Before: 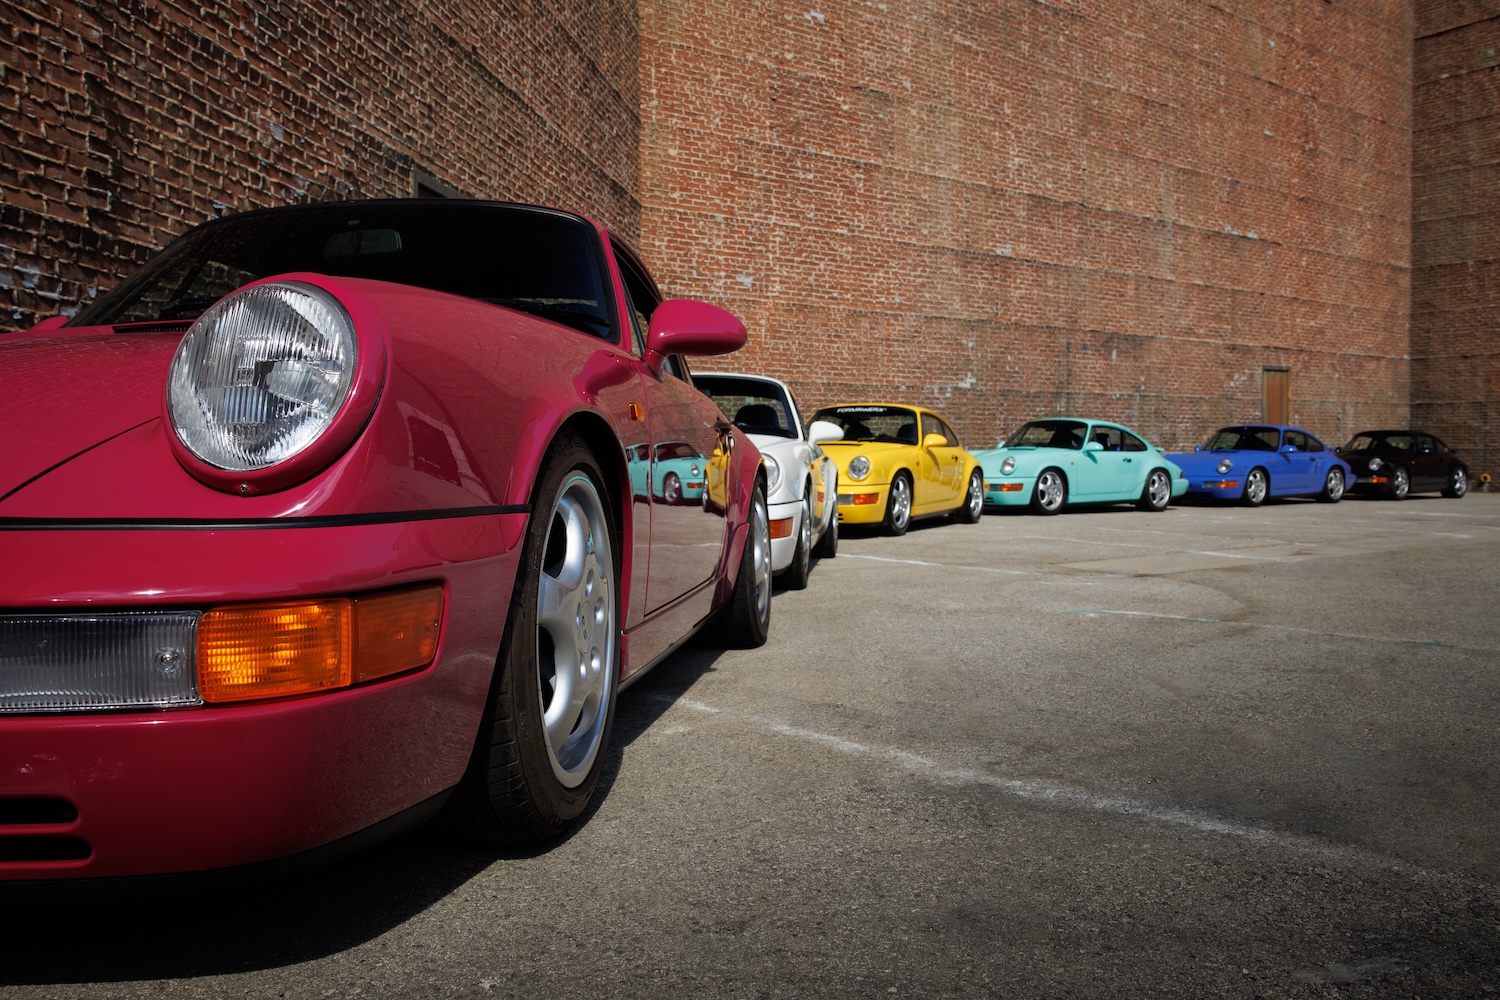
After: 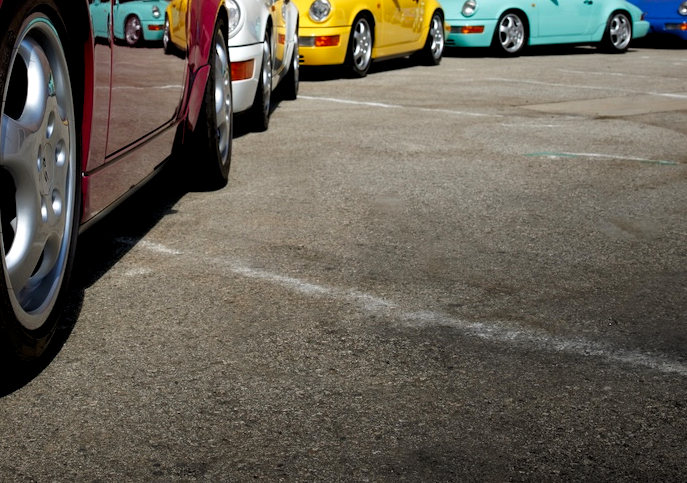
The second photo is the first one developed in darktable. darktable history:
contrast brightness saturation: contrast 0.07, brightness -0.13, saturation 0.06
rgb levels: levels [[0.01, 0.419, 0.839], [0, 0.5, 1], [0, 0.5, 1]]
crop: left 35.976%, top 45.819%, right 18.162%, bottom 5.807%
